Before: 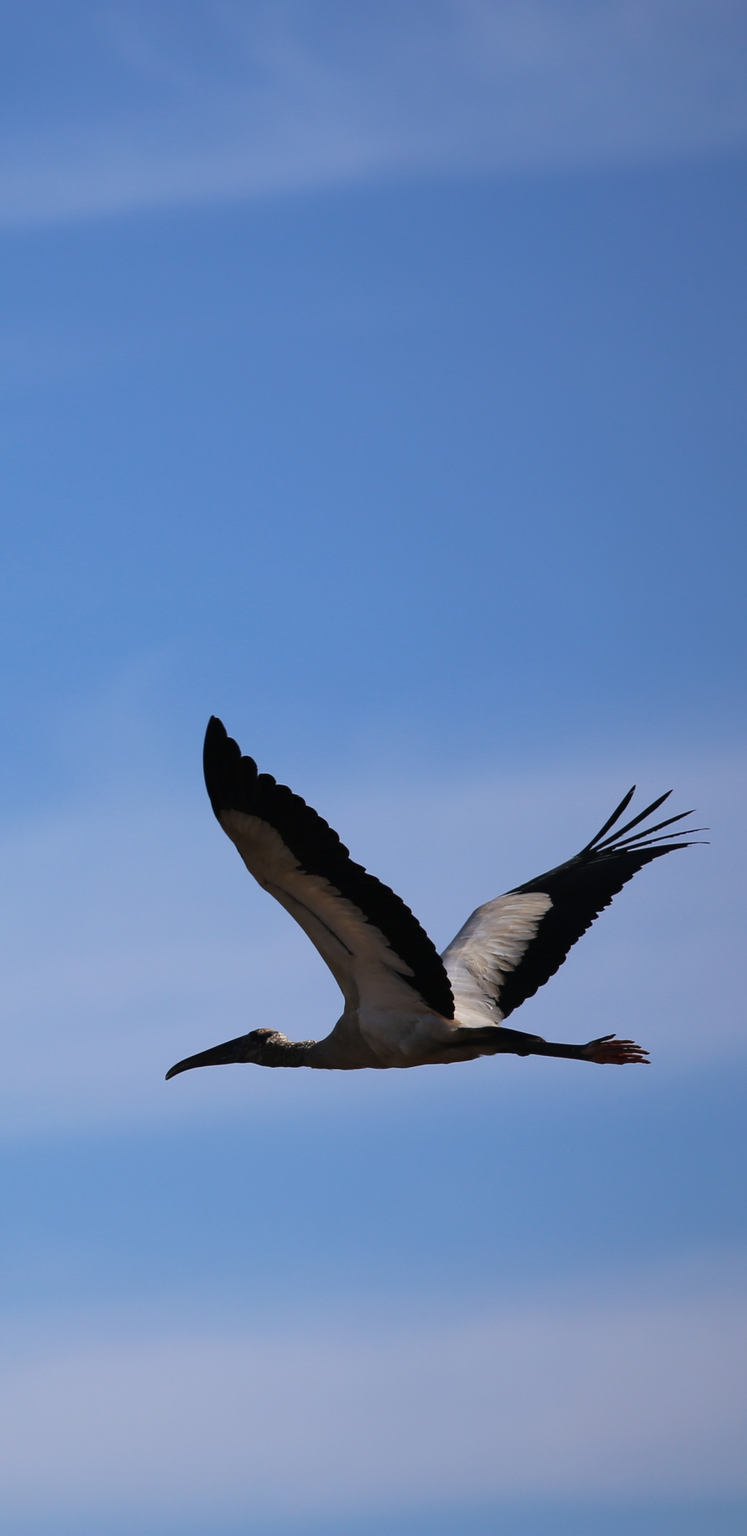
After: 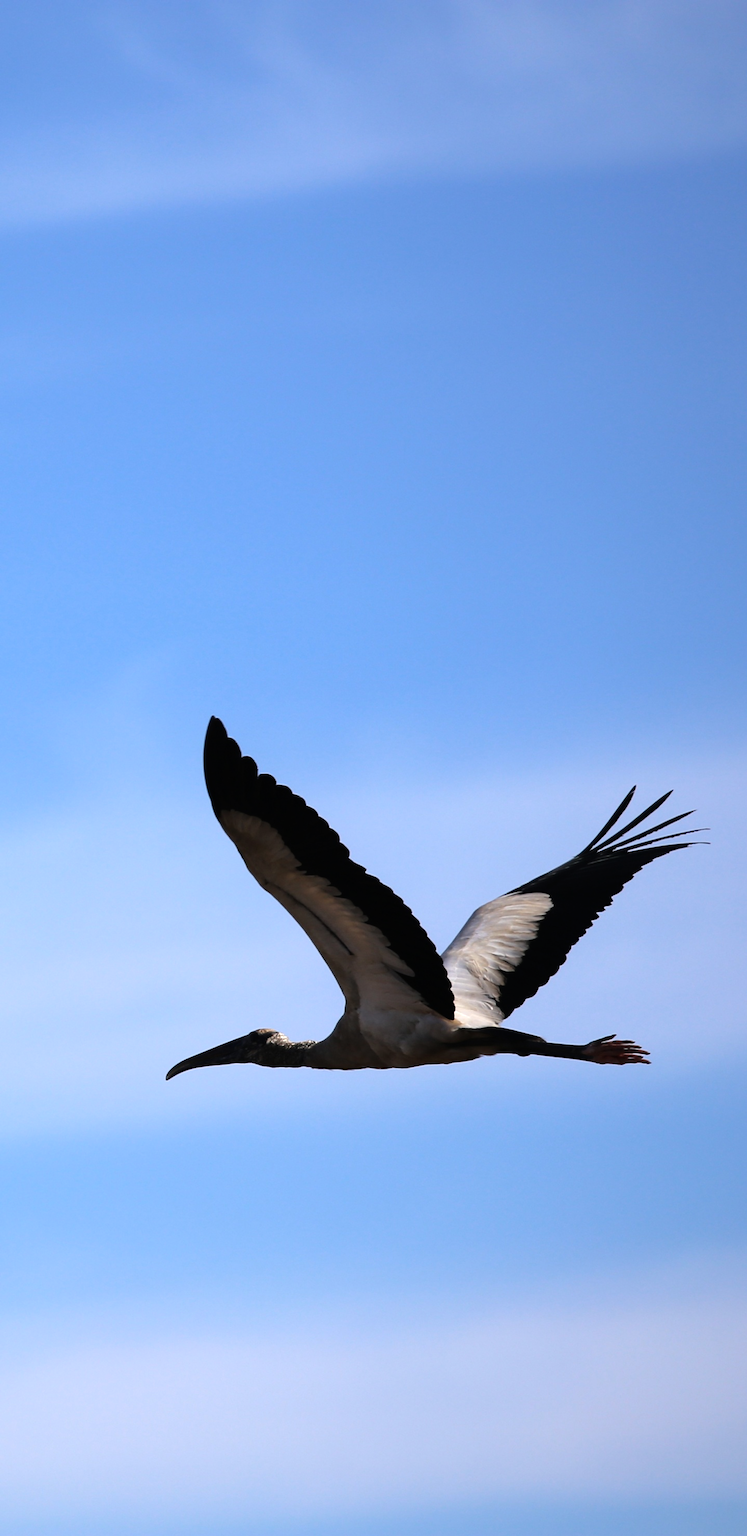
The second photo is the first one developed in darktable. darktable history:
tone equalizer: -8 EV -0.742 EV, -7 EV -0.734 EV, -6 EV -0.577 EV, -5 EV -0.417 EV, -3 EV 0.383 EV, -2 EV 0.6 EV, -1 EV 0.695 EV, +0 EV 0.72 EV
